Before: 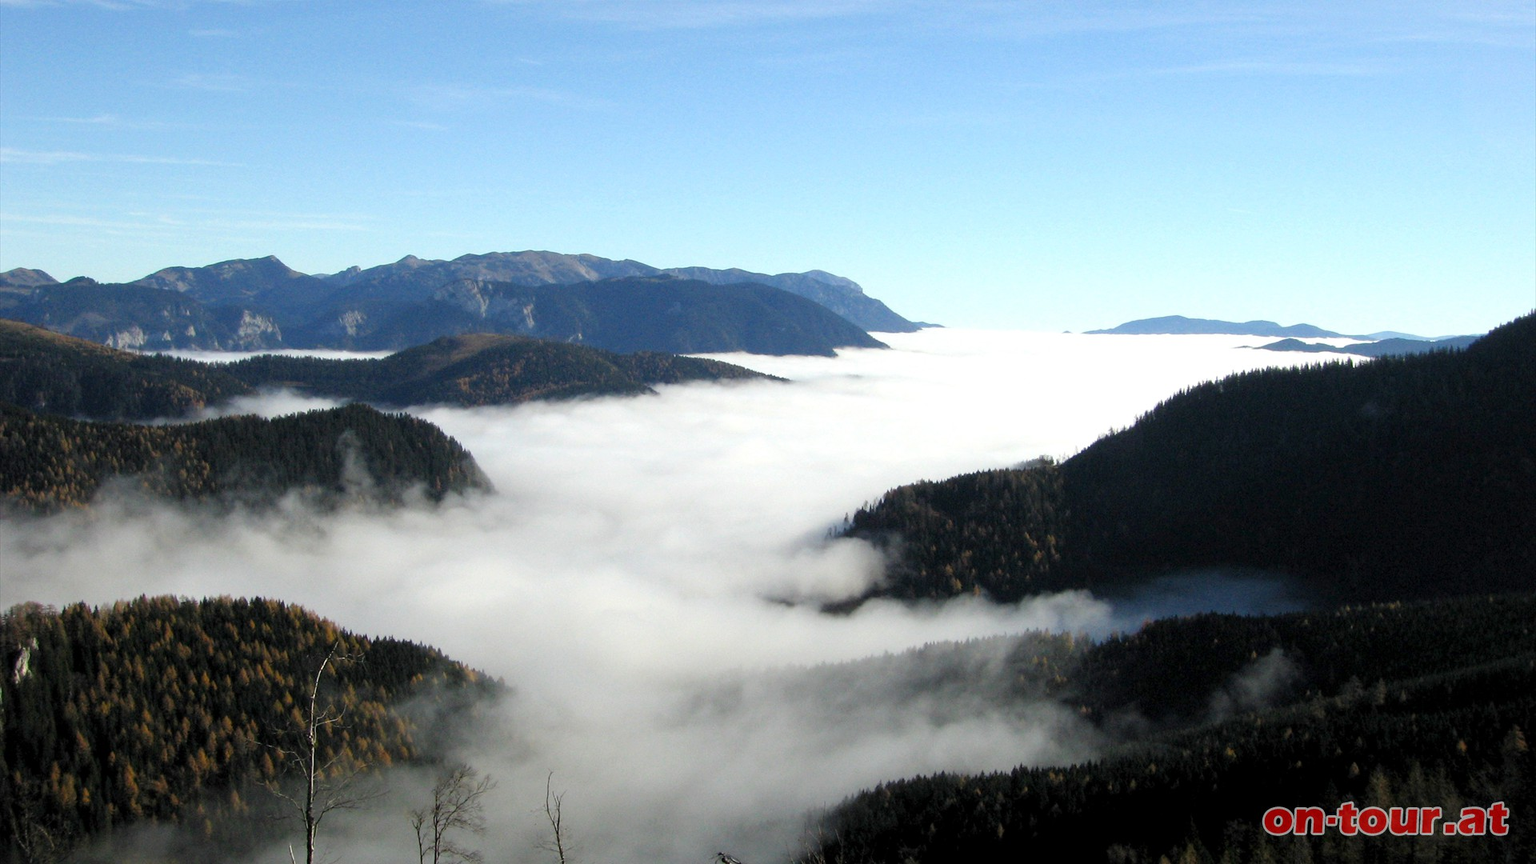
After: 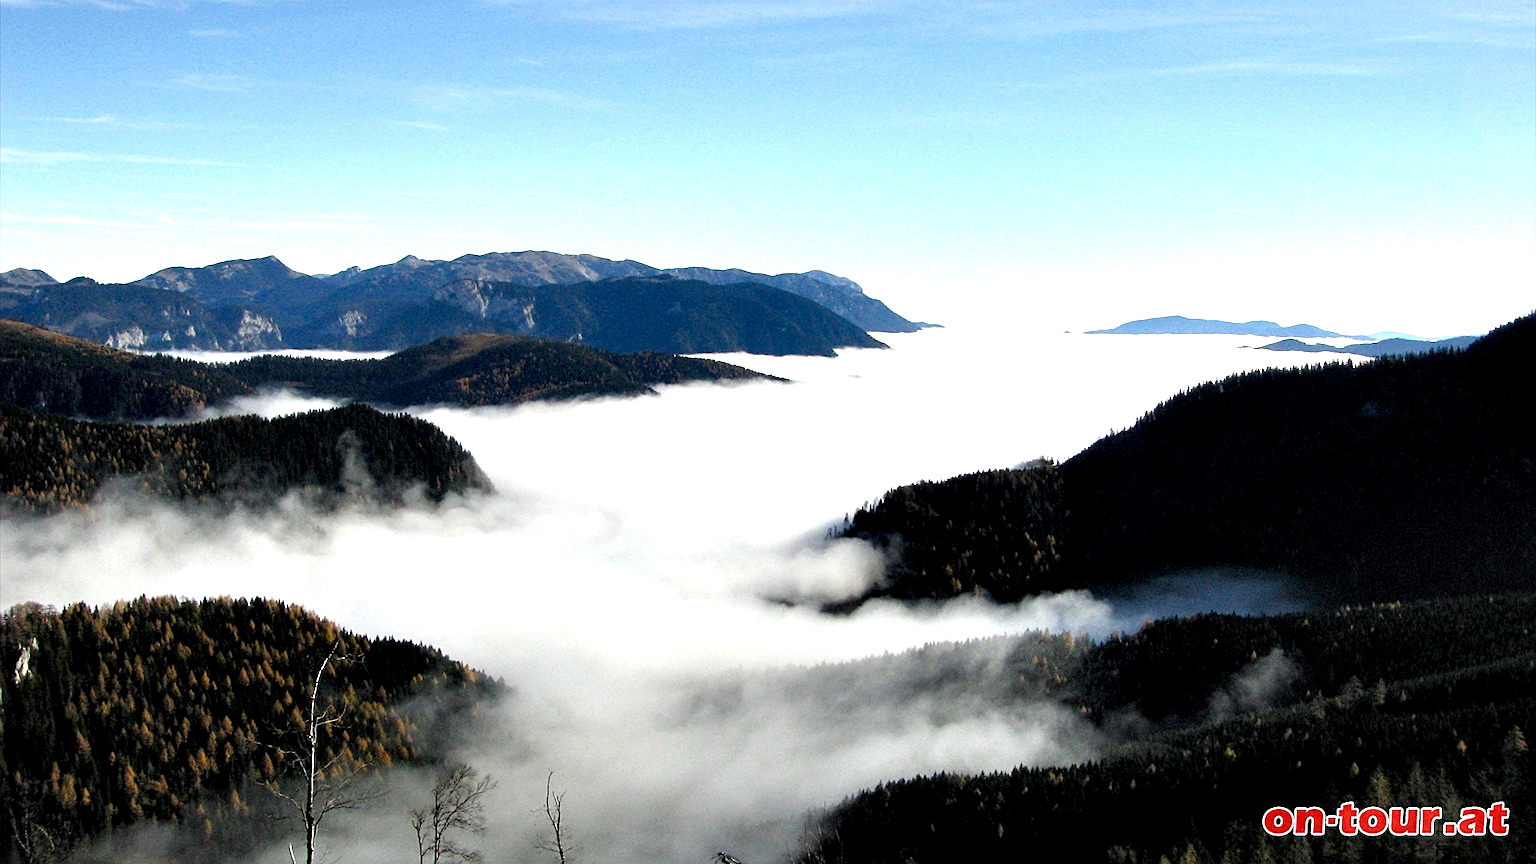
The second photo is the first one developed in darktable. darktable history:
contrast equalizer: octaves 7, y [[0.6 ×6], [0.55 ×6], [0 ×6], [0 ×6], [0 ×6]]
exposure: exposure 0.296 EV
sharpen: amount 0.49
